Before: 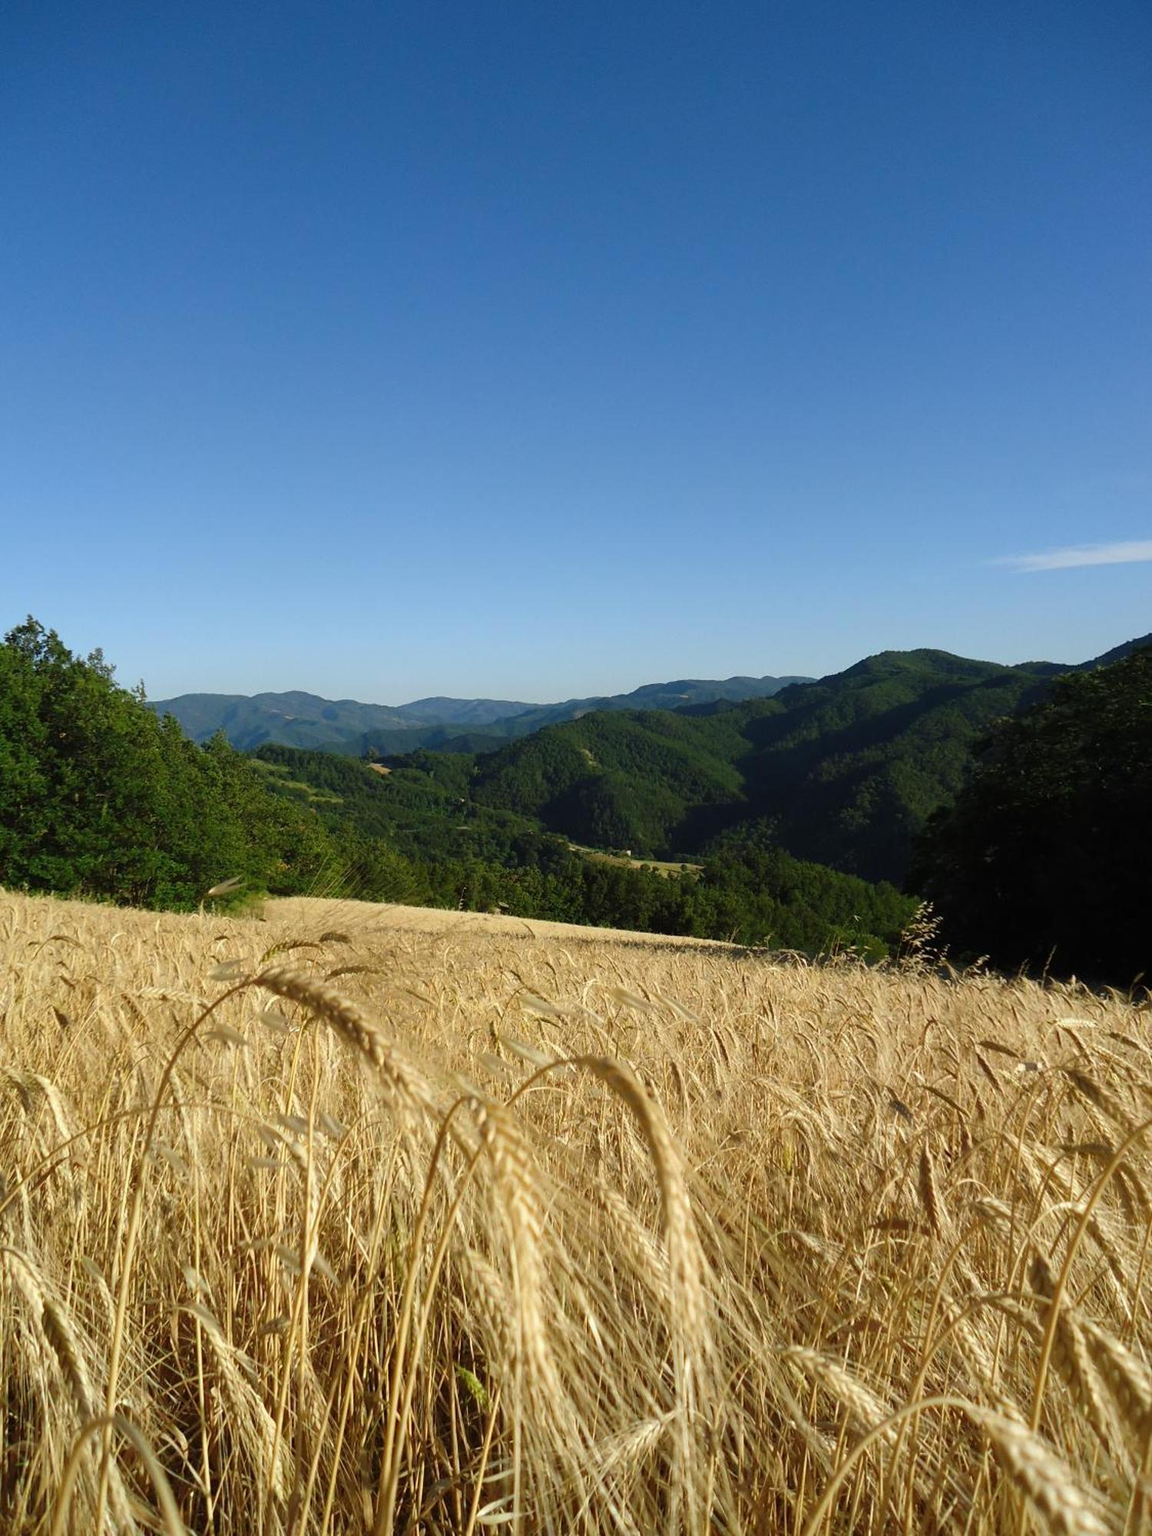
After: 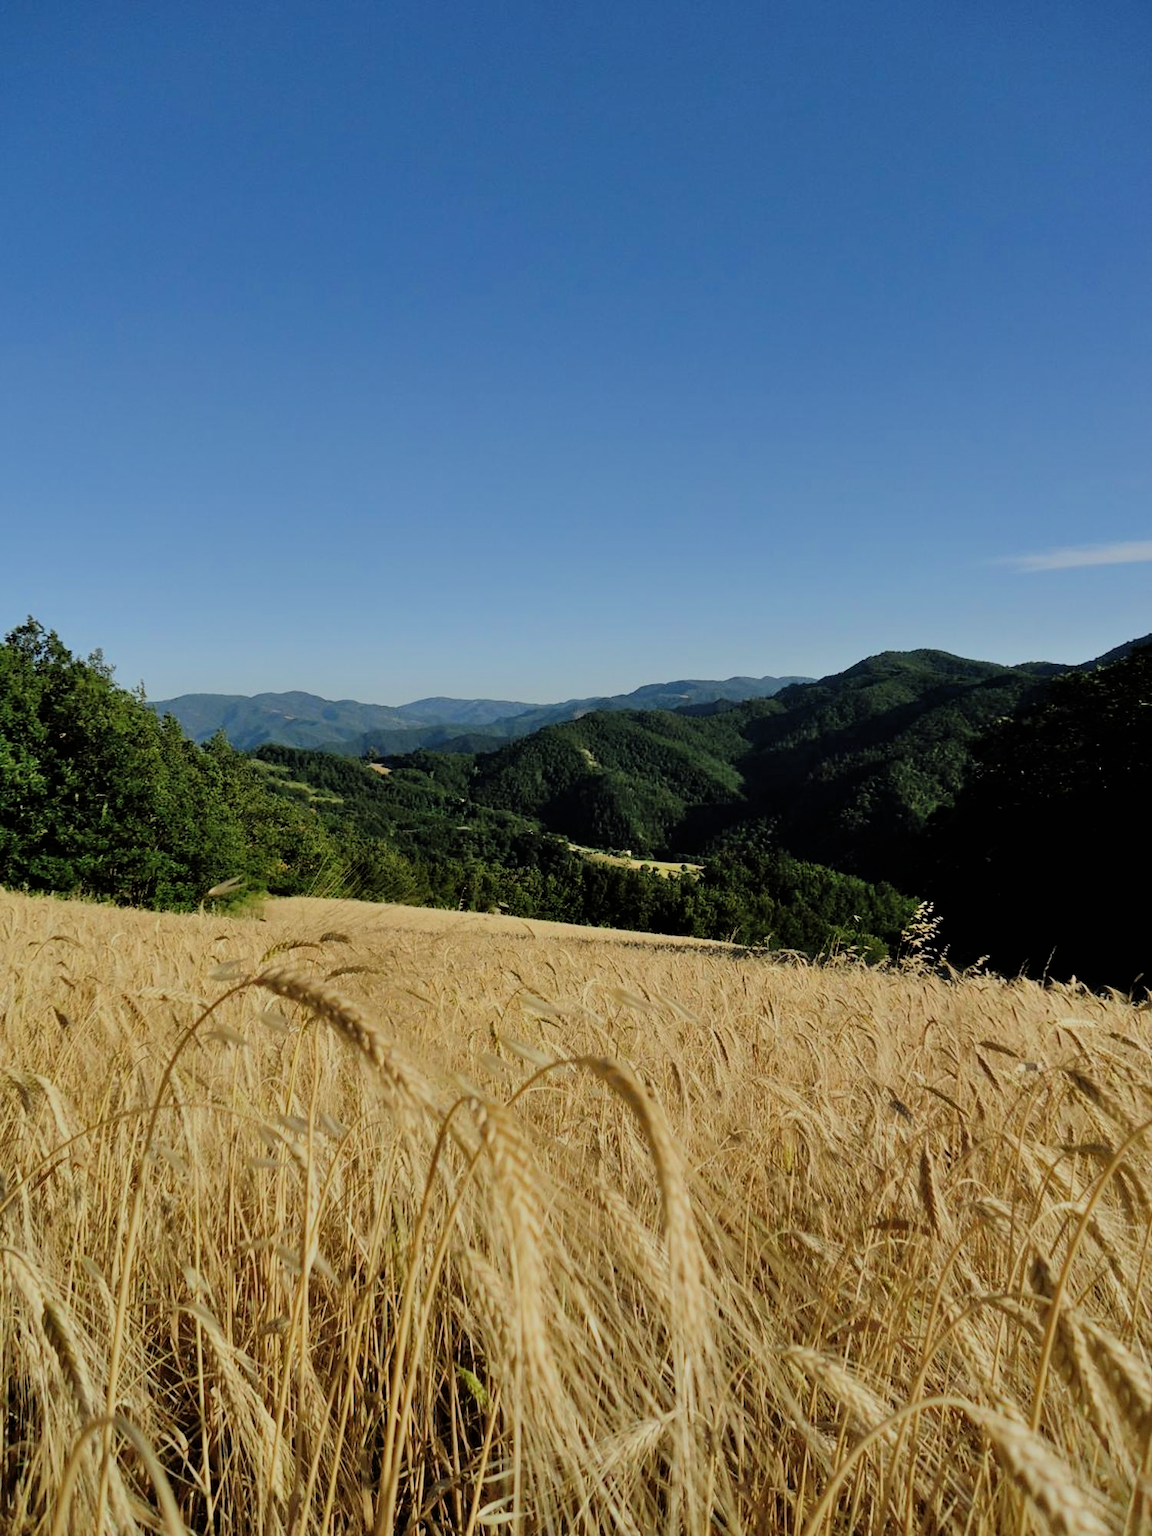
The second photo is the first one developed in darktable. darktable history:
filmic rgb: black relative exposure -6.15 EV, white relative exposure 6.96 EV, hardness 2.23, color science v6 (2022)
shadows and highlights: shadows 60, soften with gaussian
